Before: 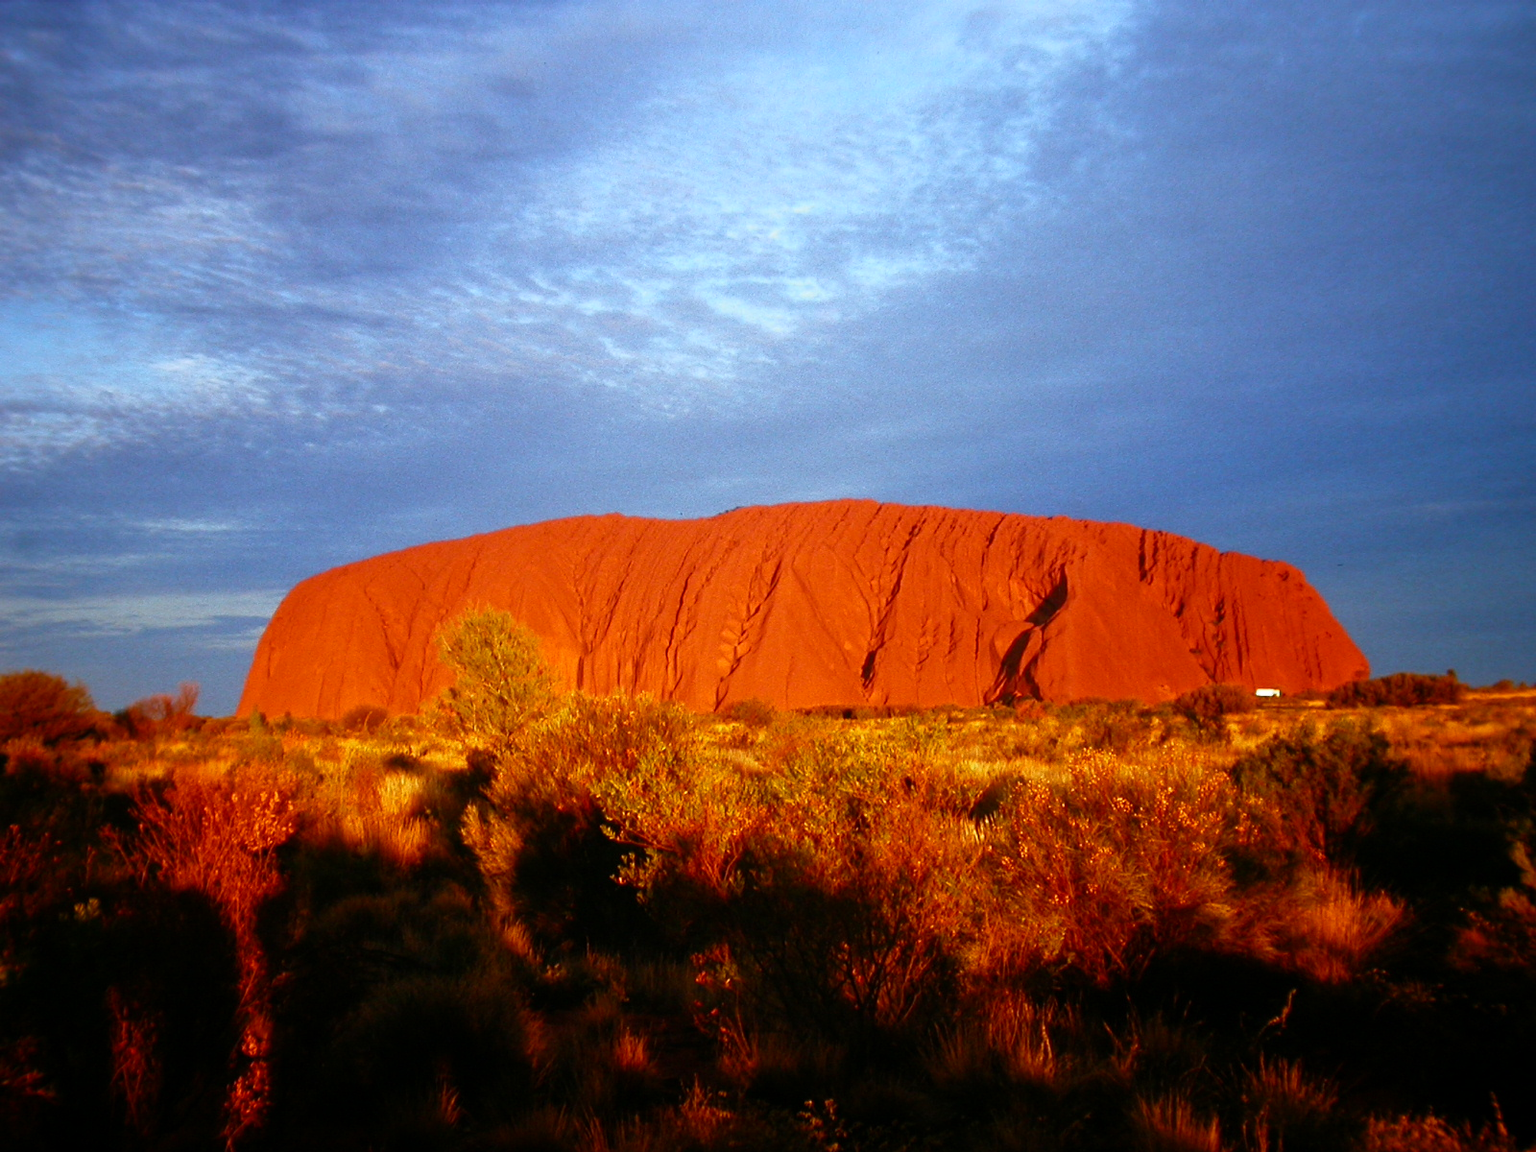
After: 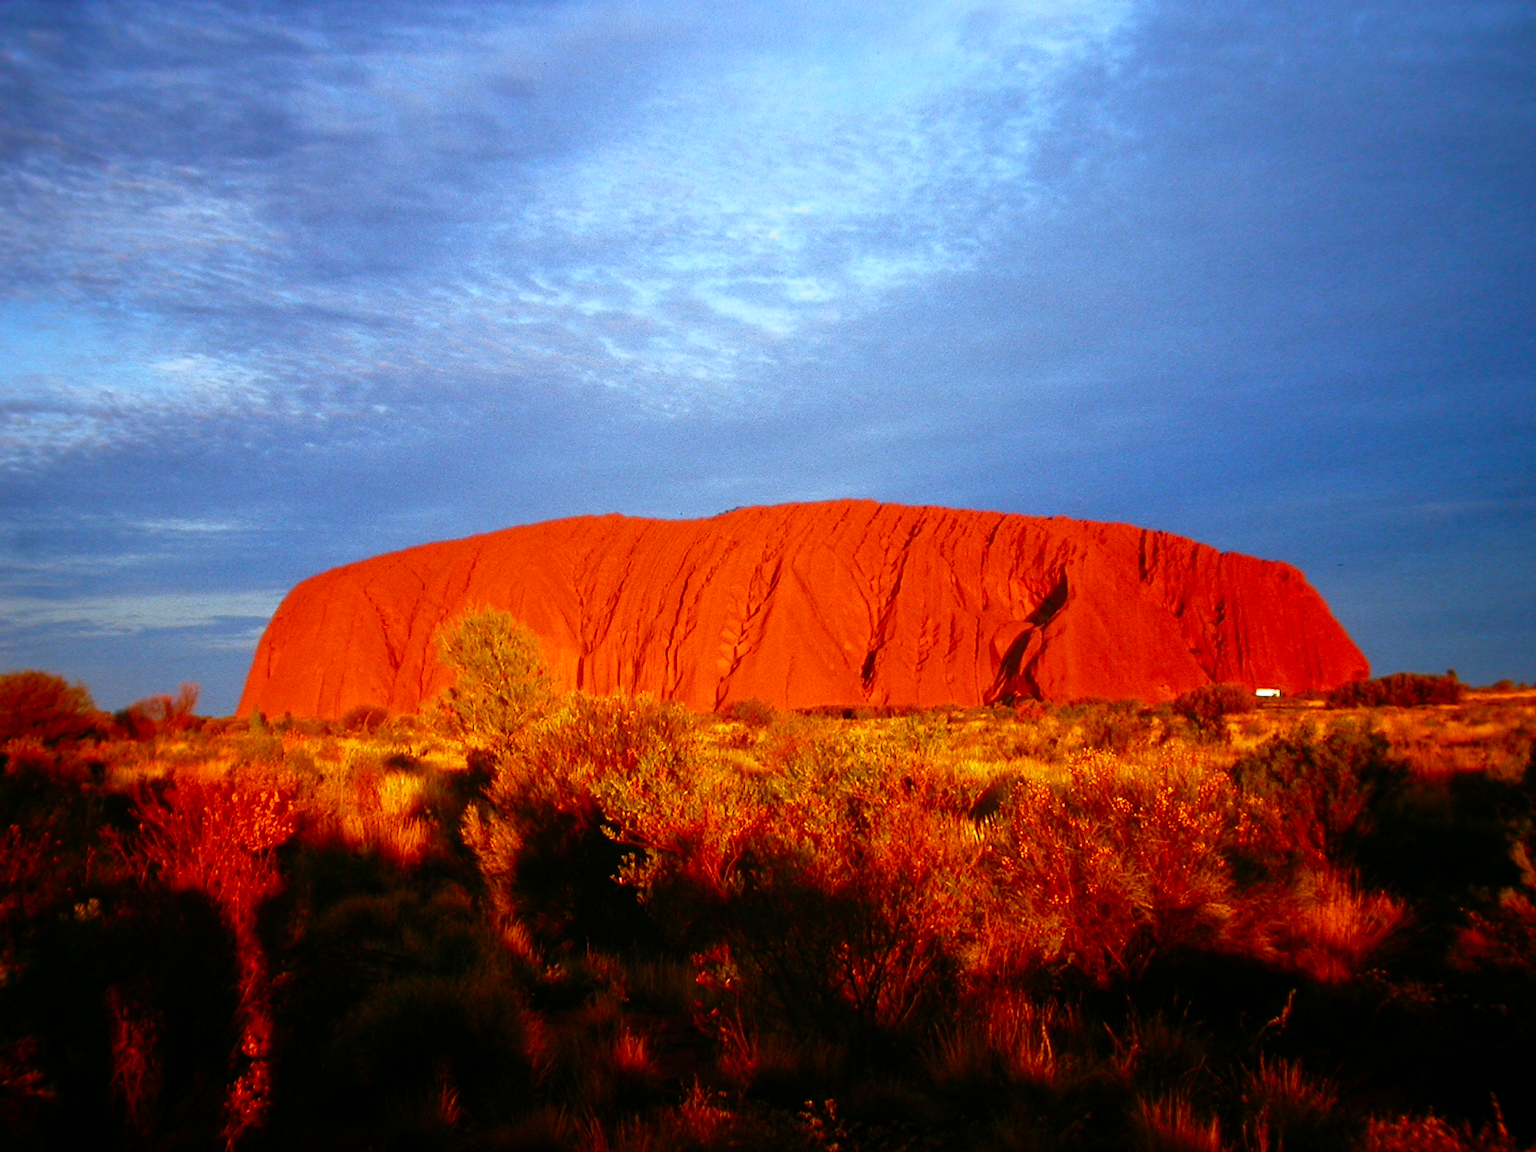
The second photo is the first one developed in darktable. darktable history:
contrast brightness saturation: contrast 0.039, saturation 0.161
